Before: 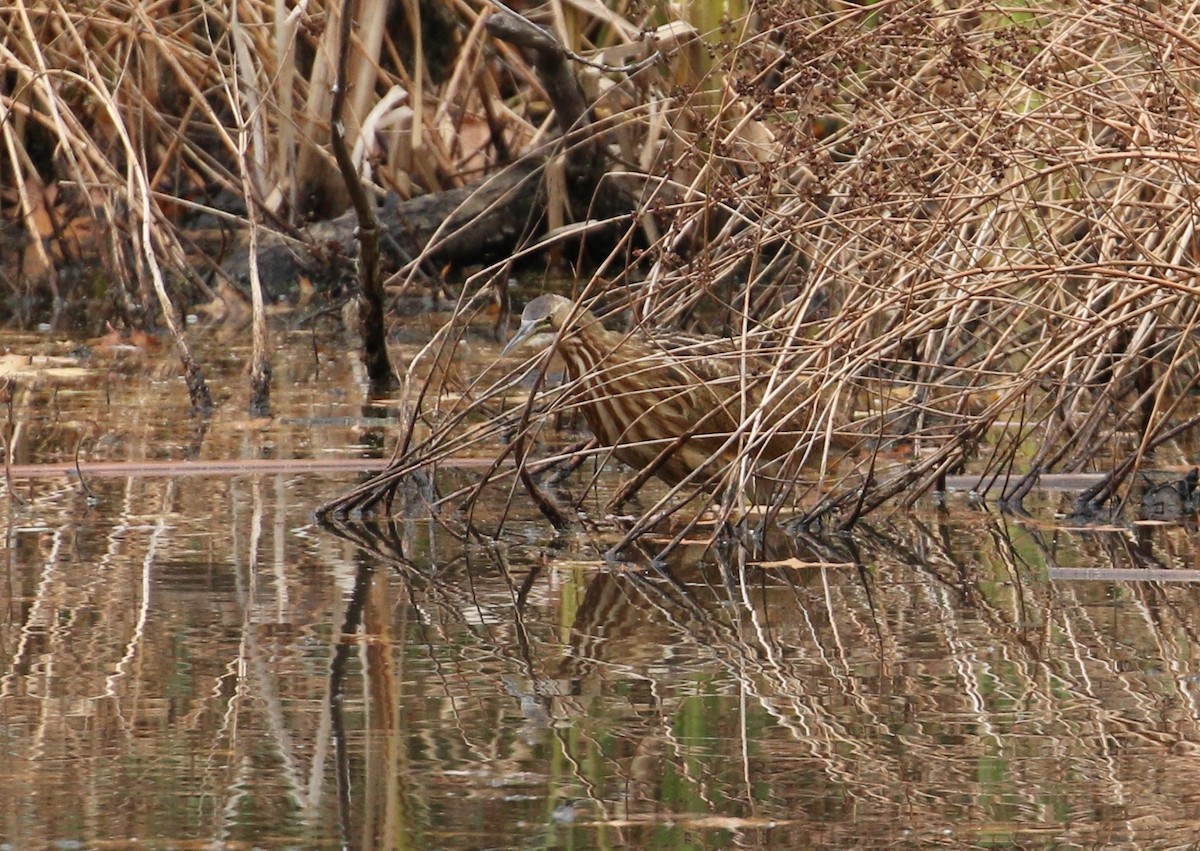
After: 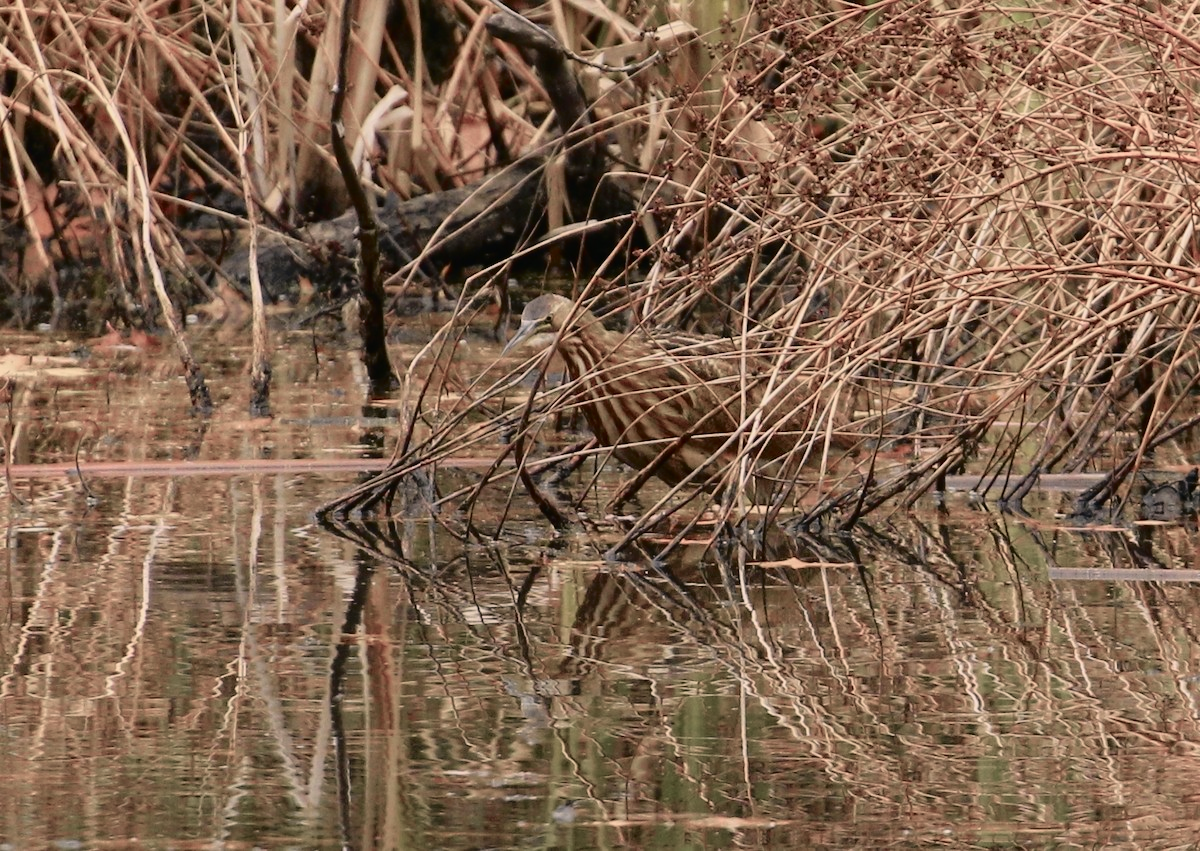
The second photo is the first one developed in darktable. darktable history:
color correction: highlights a* 5.81, highlights b* 4.84
tone curve: curves: ch0 [(0, 0.009) (0.105, 0.054) (0.195, 0.132) (0.289, 0.278) (0.384, 0.391) (0.513, 0.53) (0.66, 0.667) (0.895, 0.863) (1, 0.919)]; ch1 [(0, 0) (0.161, 0.092) (0.35, 0.33) (0.403, 0.395) (0.456, 0.469) (0.502, 0.499) (0.519, 0.514) (0.576, 0.584) (0.642, 0.658) (0.701, 0.742) (1, 0.942)]; ch2 [(0, 0) (0.371, 0.362) (0.437, 0.437) (0.501, 0.5) (0.53, 0.528) (0.569, 0.564) (0.619, 0.58) (0.883, 0.752) (1, 0.929)], color space Lab, independent channels, preserve colors none
